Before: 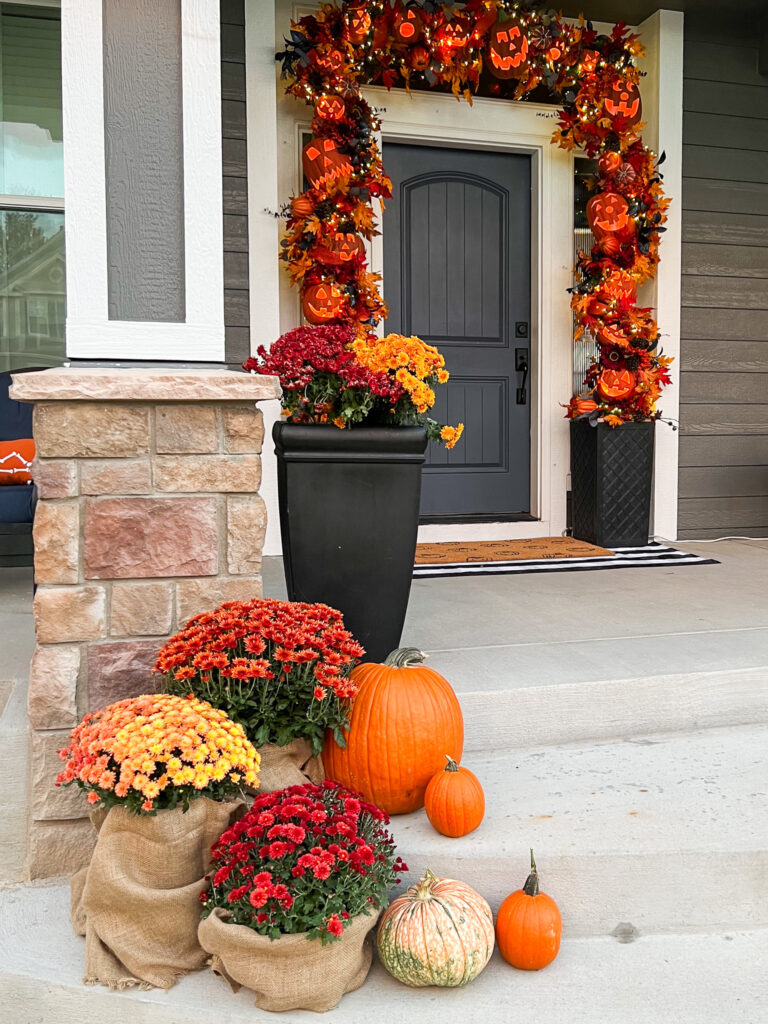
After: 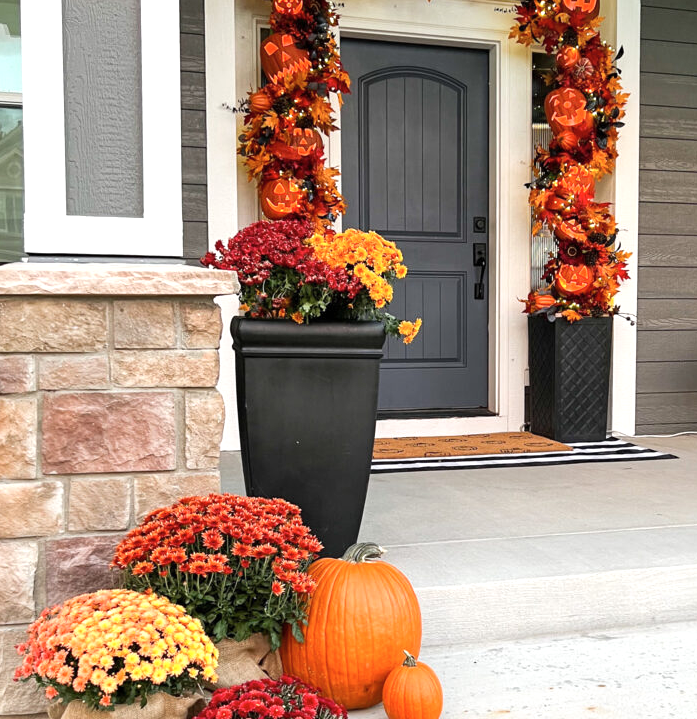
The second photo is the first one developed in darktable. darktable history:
crop: left 5.596%, top 10.314%, right 3.534%, bottom 19.395%
shadows and highlights: radius 110.86, shadows 51.09, white point adjustment 9.16, highlights -4.17, highlights color adjustment 32.2%, soften with gaussian
